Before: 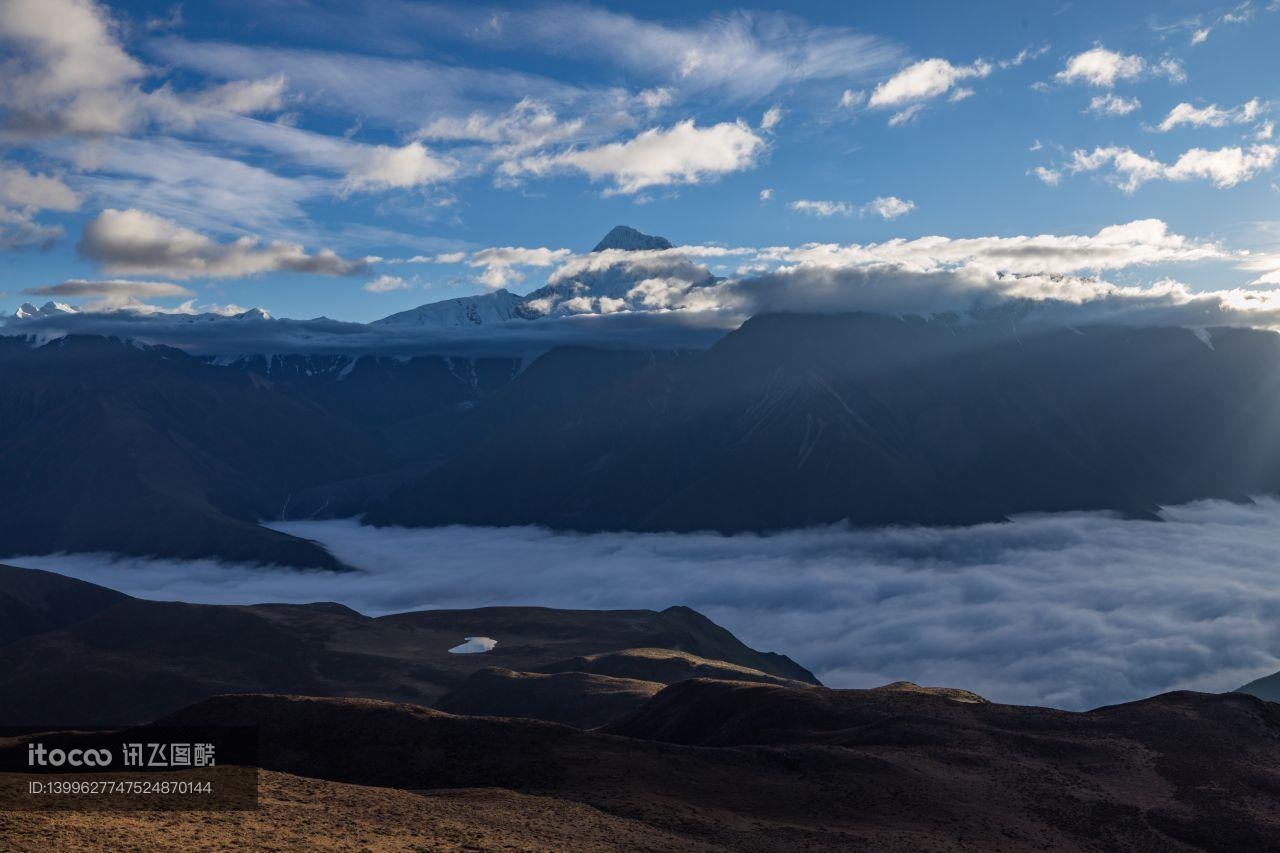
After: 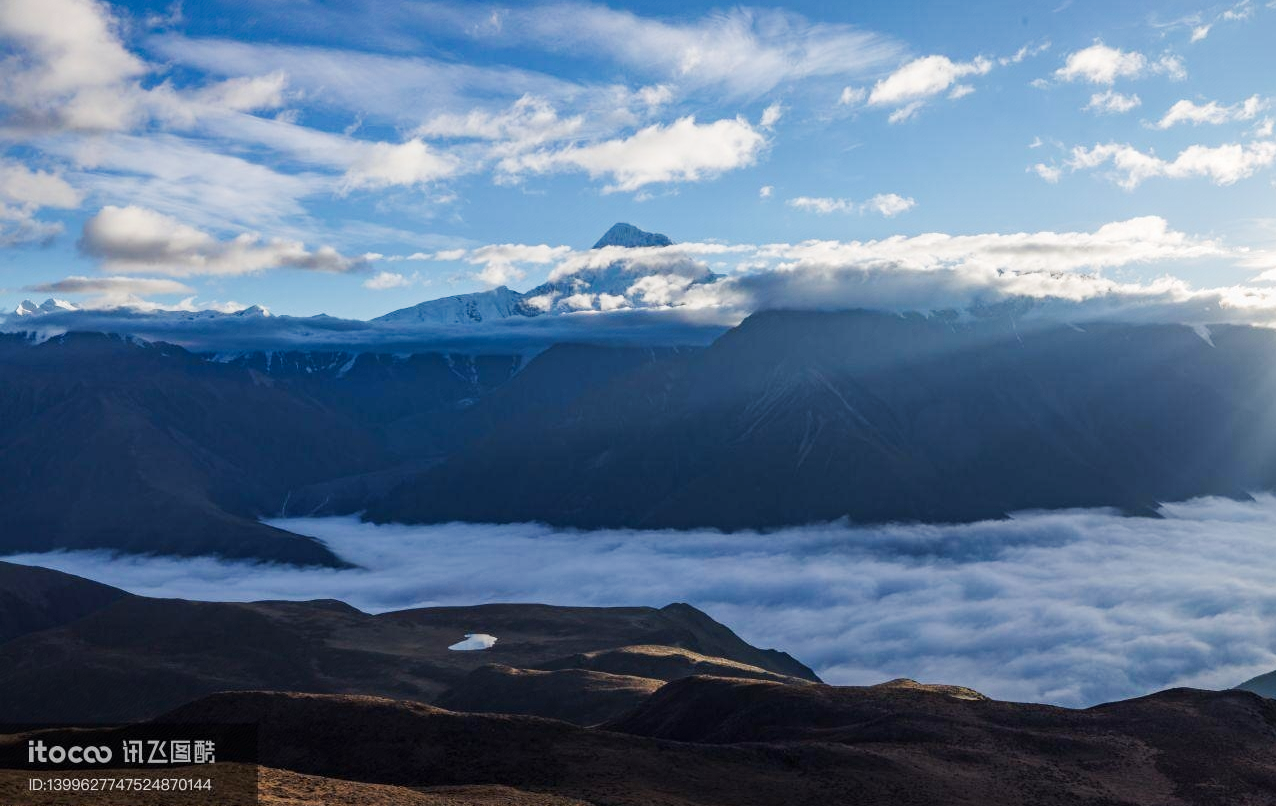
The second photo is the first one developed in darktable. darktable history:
crop: top 0.466%, right 0.26%, bottom 5.011%
tone curve: curves: ch0 [(0, 0) (0.003, 0.003) (0.011, 0.014) (0.025, 0.033) (0.044, 0.06) (0.069, 0.096) (0.1, 0.132) (0.136, 0.174) (0.177, 0.226) (0.224, 0.282) (0.277, 0.352) (0.335, 0.435) (0.399, 0.524) (0.468, 0.615) (0.543, 0.695) (0.623, 0.771) (0.709, 0.835) (0.801, 0.894) (0.898, 0.944) (1, 1)], preserve colors none
